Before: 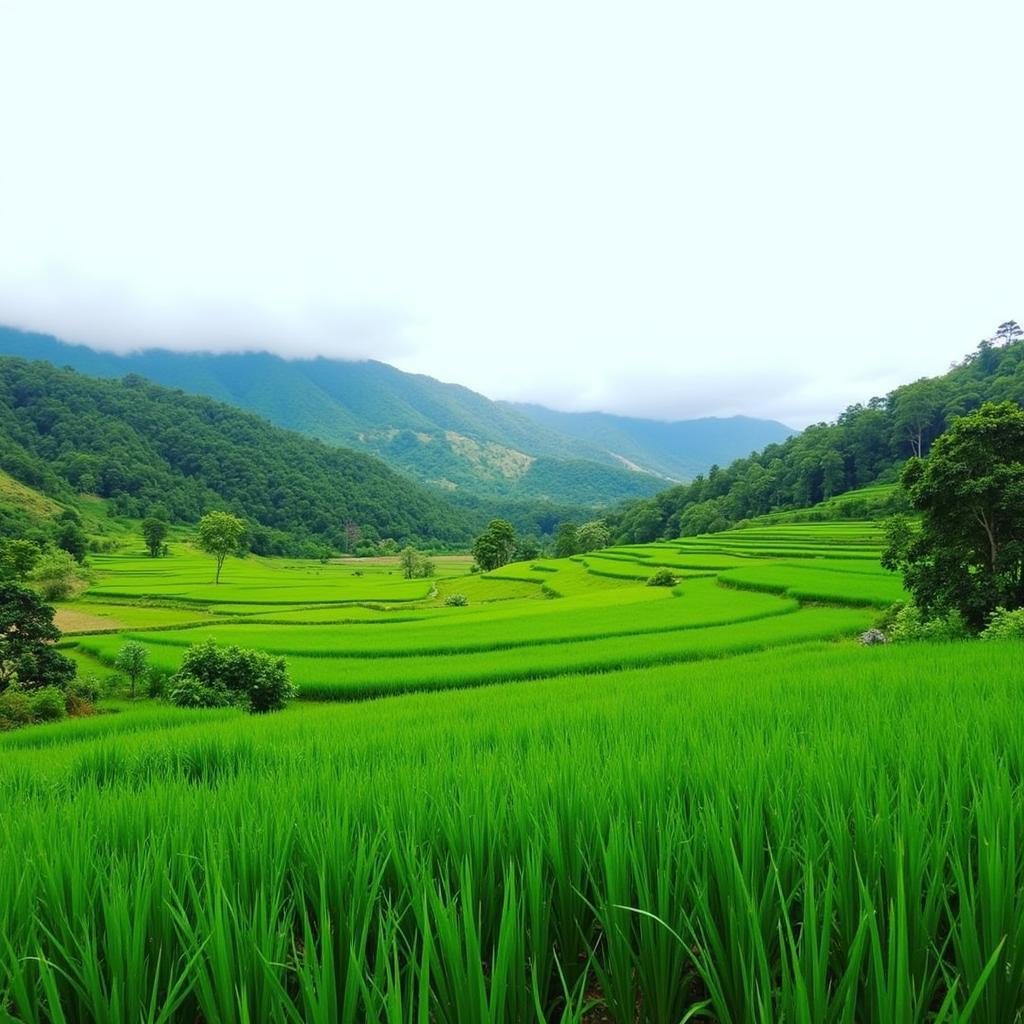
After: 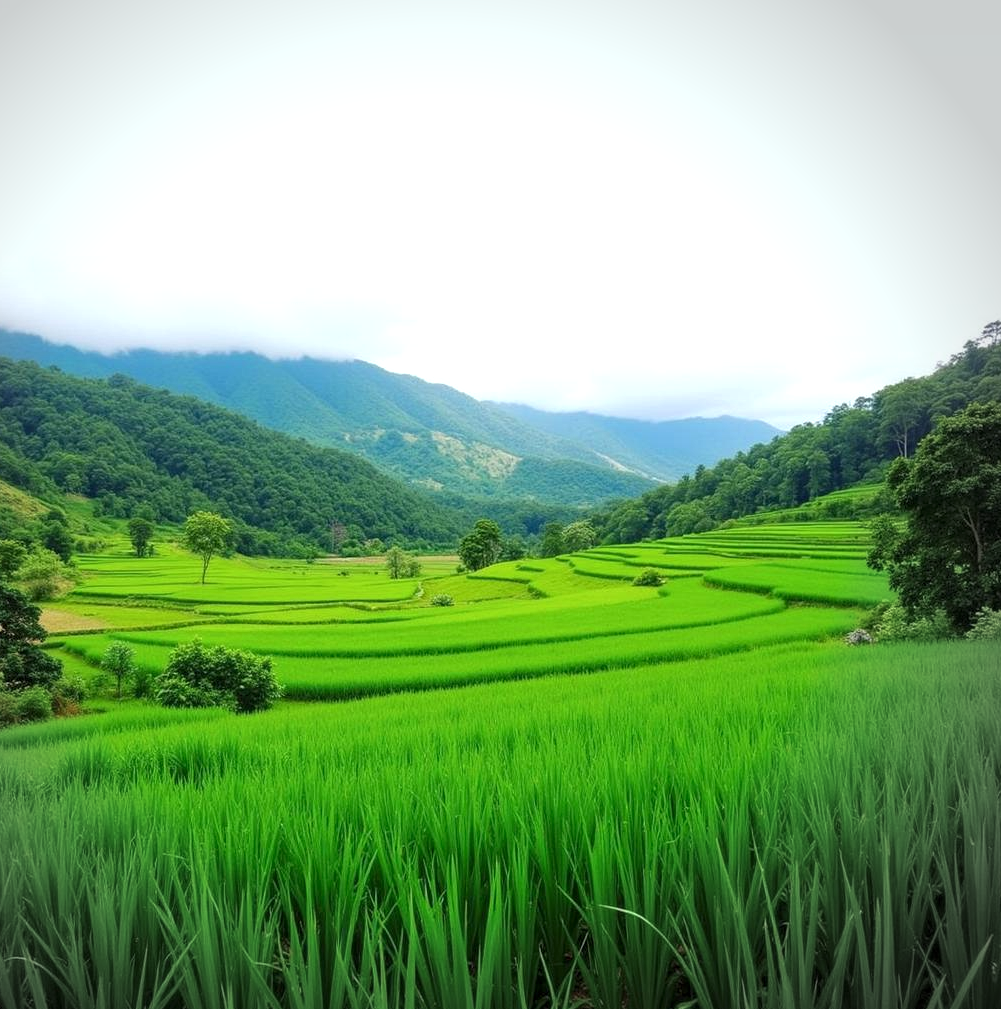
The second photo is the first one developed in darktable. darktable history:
exposure: exposure 0.207 EV, compensate highlight preservation false
vignetting: brightness -0.446, saturation -0.687, center (-0.119, -0.002)
crop and rotate: left 1.45%, right 0.716%, bottom 1.462%
local contrast: highlights 104%, shadows 98%, detail 131%, midtone range 0.2
